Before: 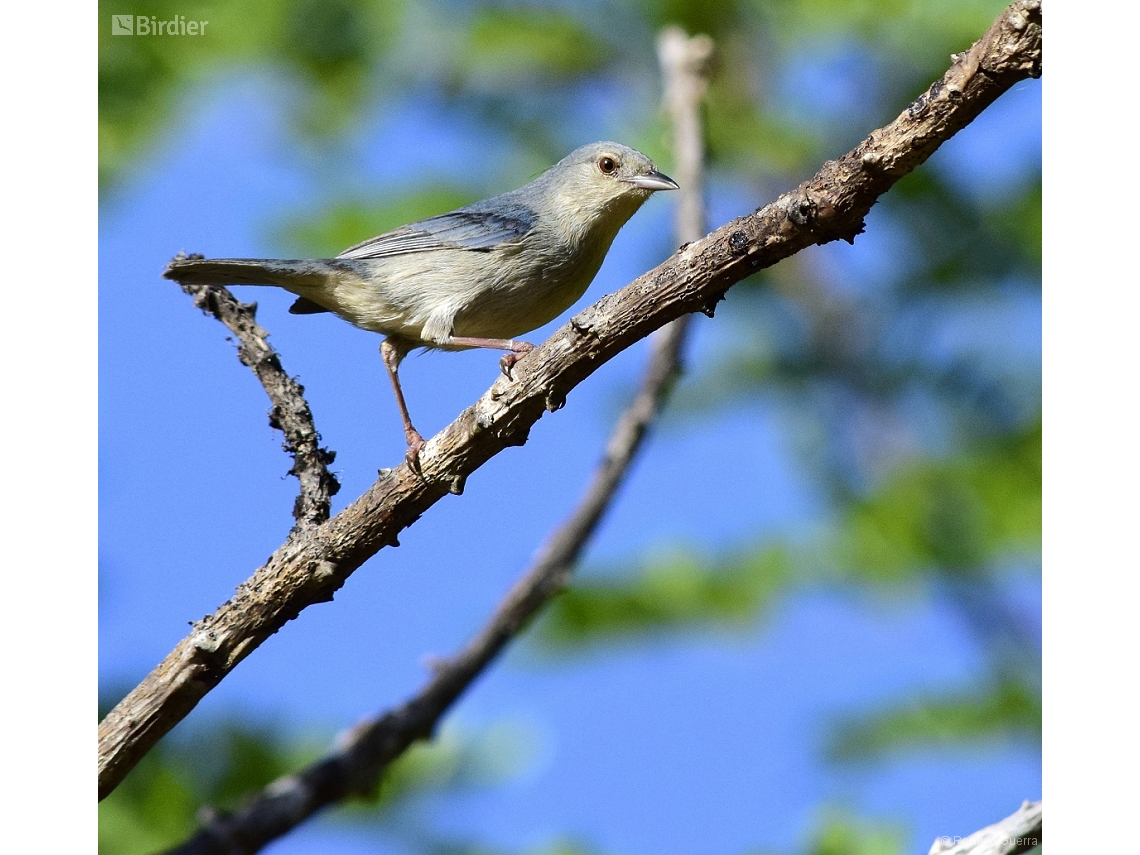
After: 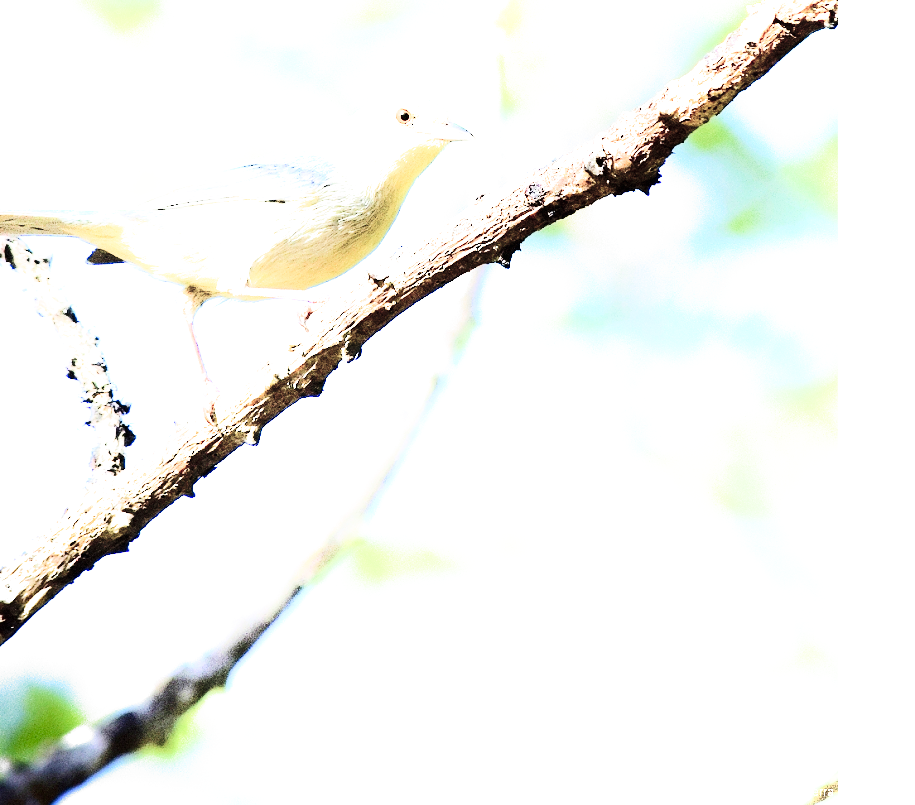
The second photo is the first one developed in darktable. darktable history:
filmic rgb: black relative exposure -8.2 EV, white relative exposure 2.2 EV, threshold 3 EV, hardness 7.11, latitude 75%, contrast 1.325, highlights saturation mix -2%, shadows ↔ highlights balance 30%, preserve chrominance no, color science v5 (2021), contrast in shadows safe, contrast in highlights safe, enable highlight reconstruction true
shadows and highlights: shadows -90, highlights 90, soften with gaussian
exposure: exposure 2.25 EV, compensate highlight preservation false
crop and rotate: left 17.959%, top 5.771%, right 1.742%
